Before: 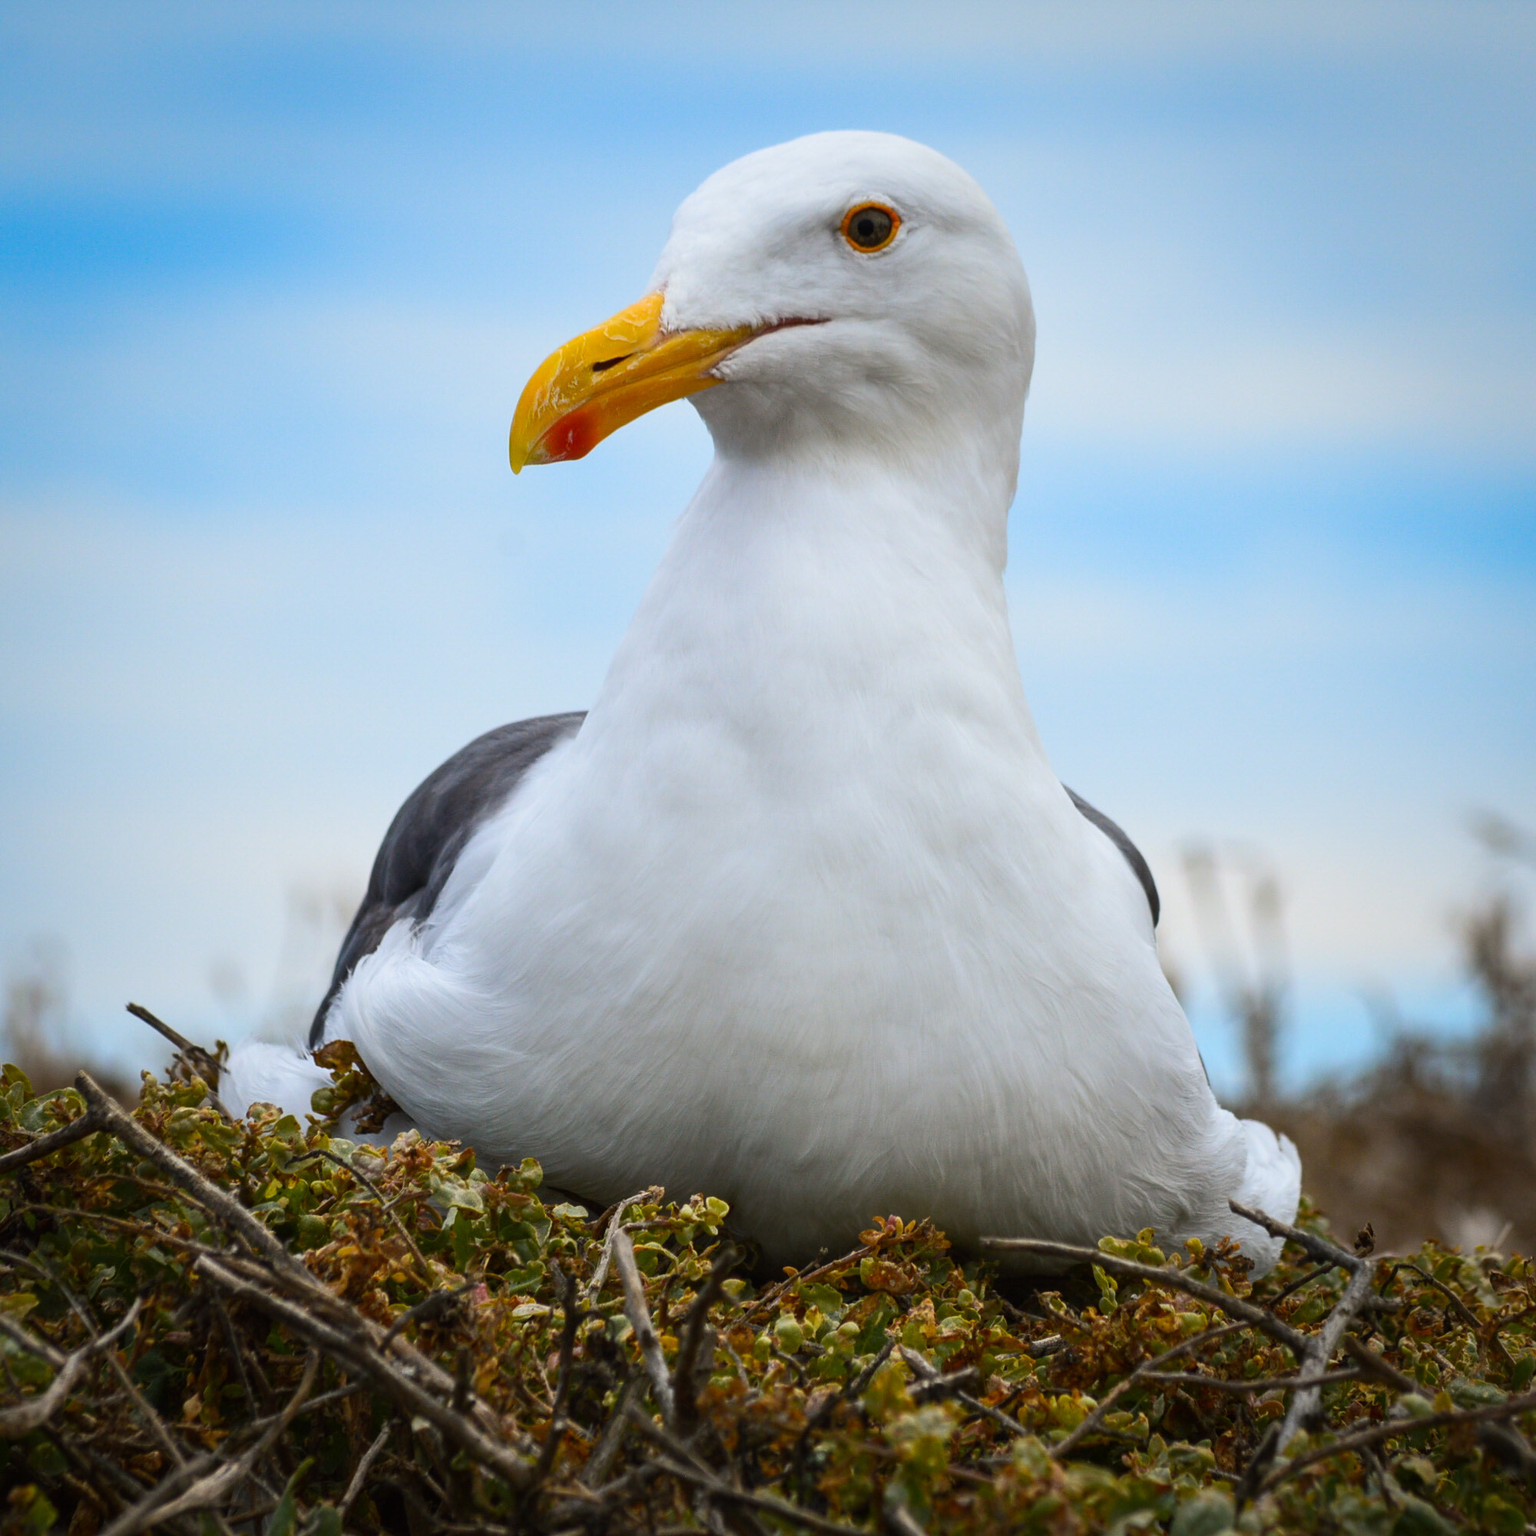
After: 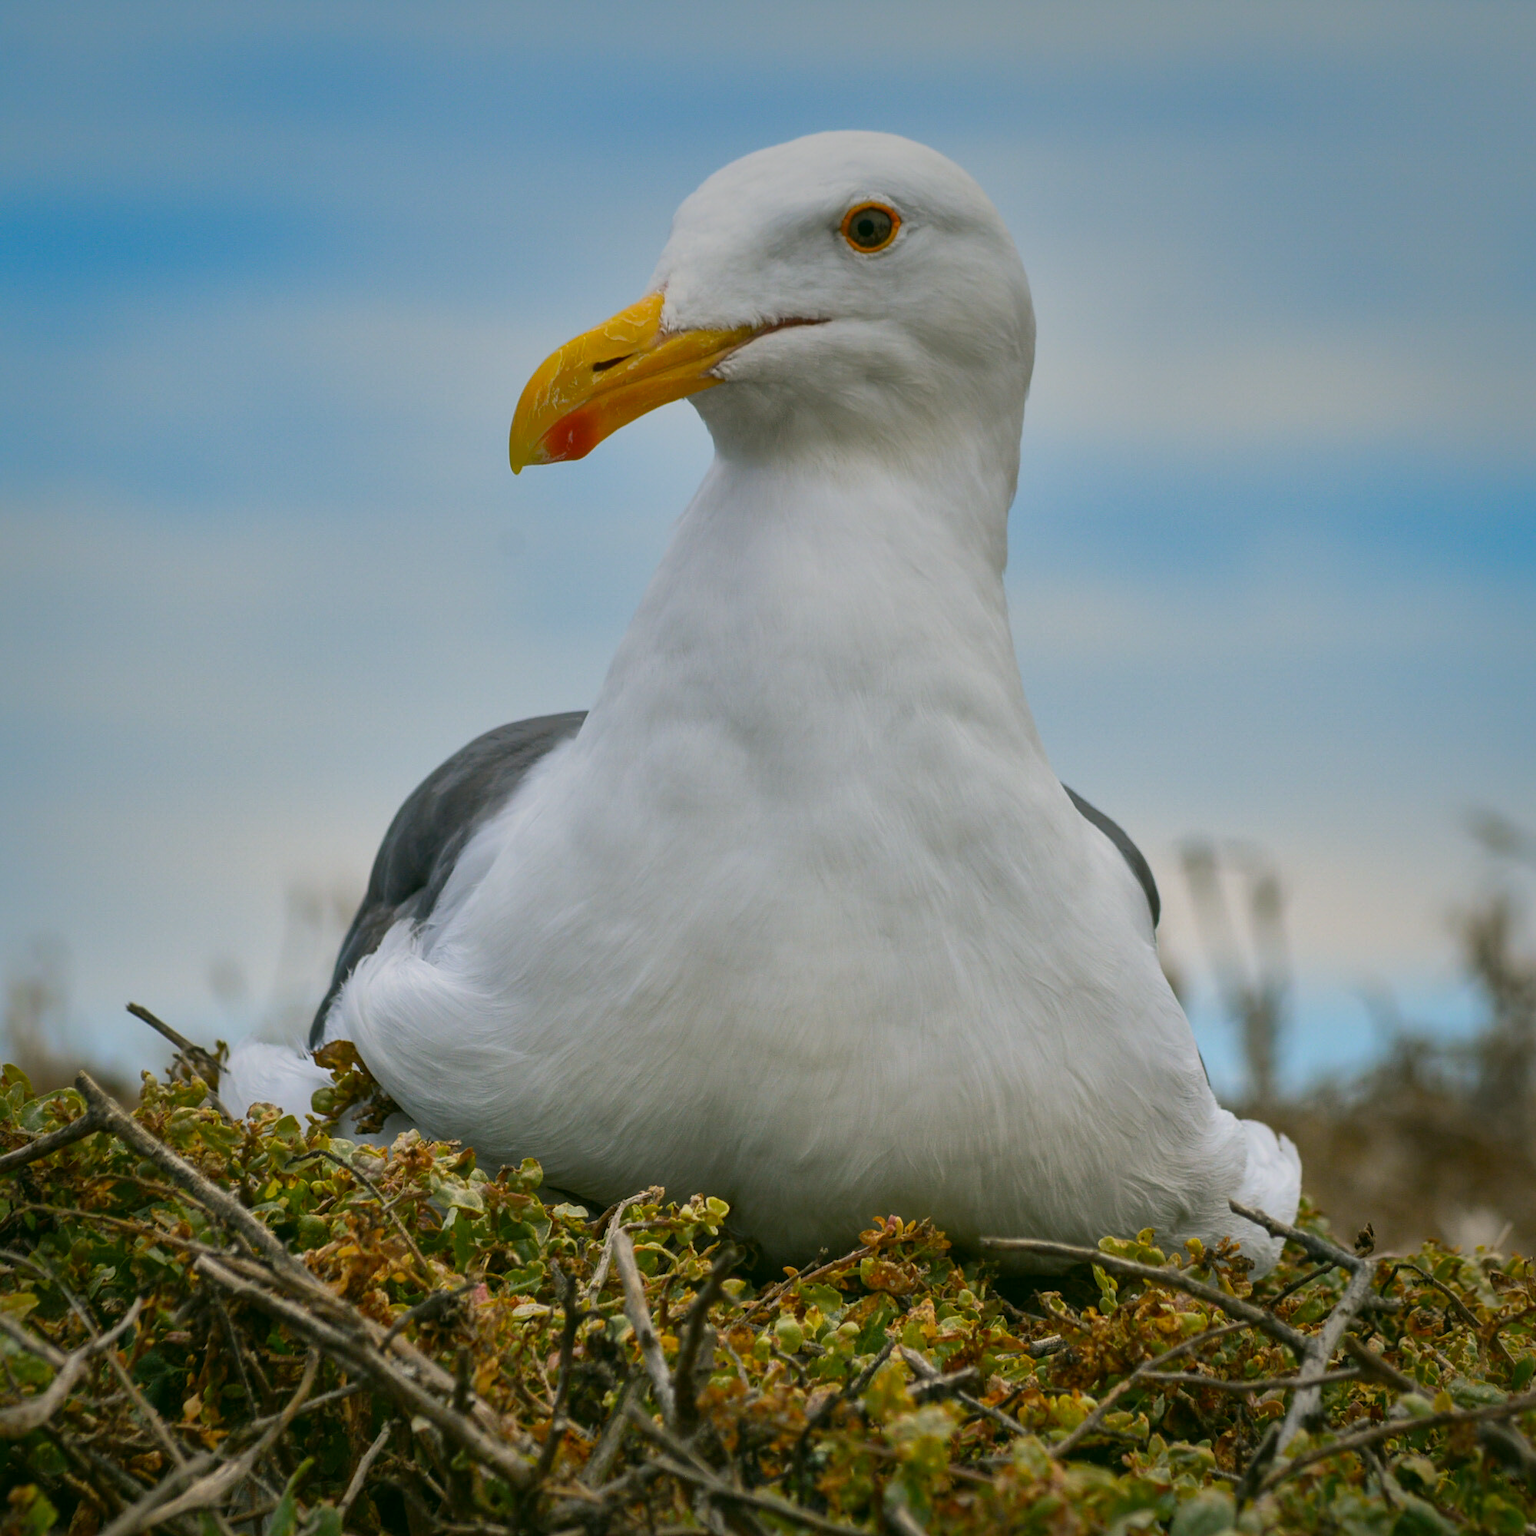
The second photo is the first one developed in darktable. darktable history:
color correction: highlights a* 4.02, highlights b* 4.98, shadows a* -7.55, shadows b* 4.98
graduated density: on, module defaults
shadows and highlights: highlights -60
